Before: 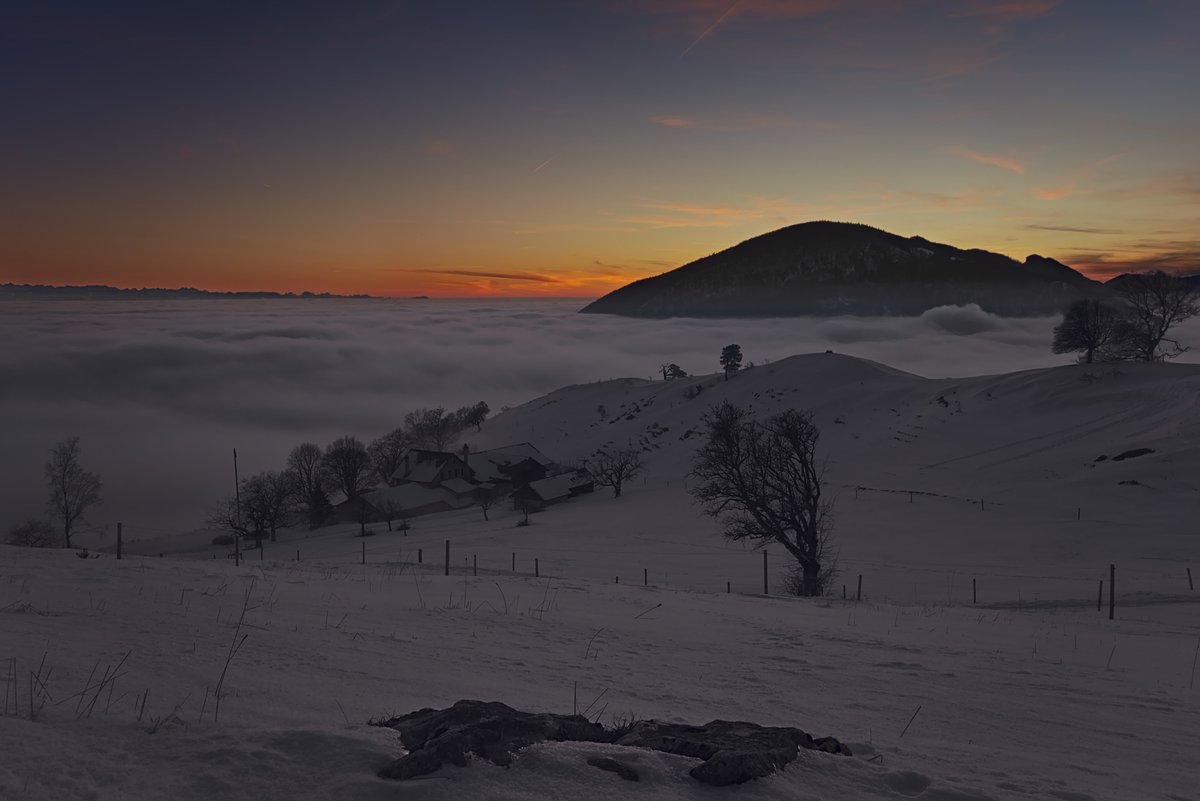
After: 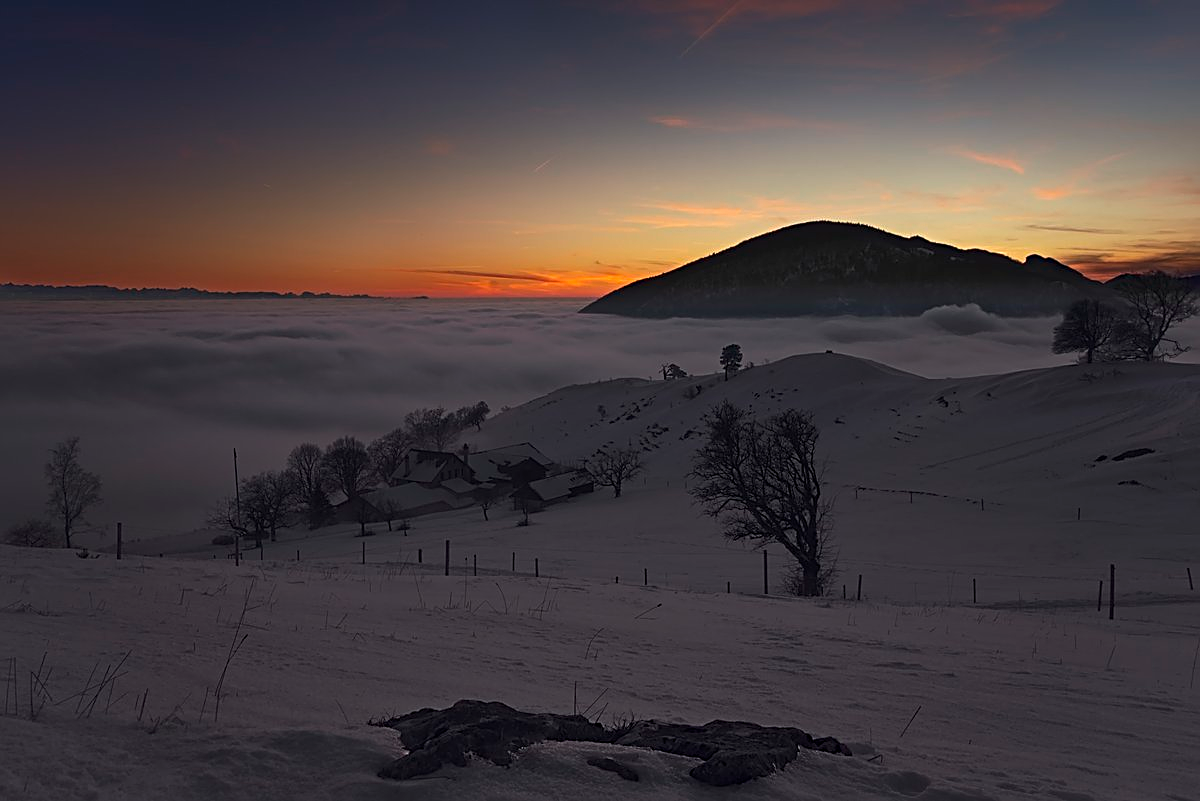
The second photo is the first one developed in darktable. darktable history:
tone equalizer: -8 EV 0.001 EV, -7 EV -0.002 EV, -6 EV 0.002 EV, -5 EV -0.03 EV, -4 EV -0.116 EV, -3 EV -0.169 EV, -2 EV 0.24 EV, -1 EV 0.702 EV, +0 EV 0.493 EV
sharpen: on, module defaults
